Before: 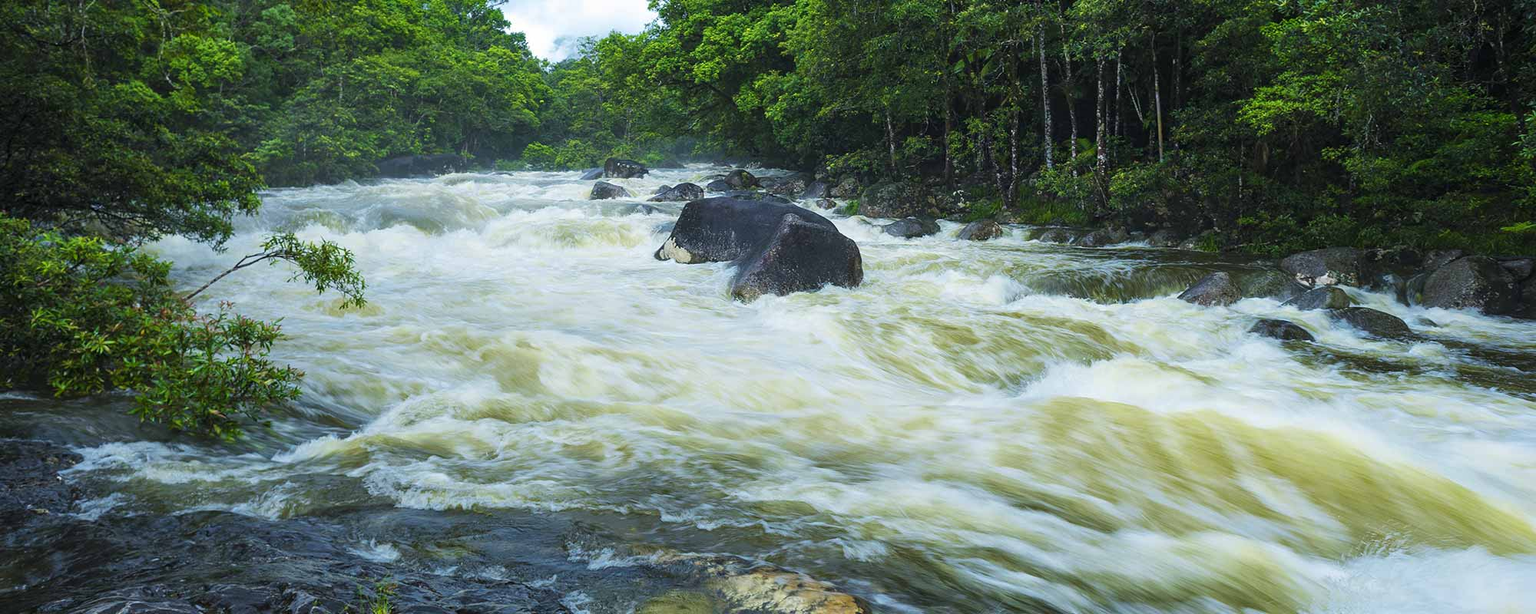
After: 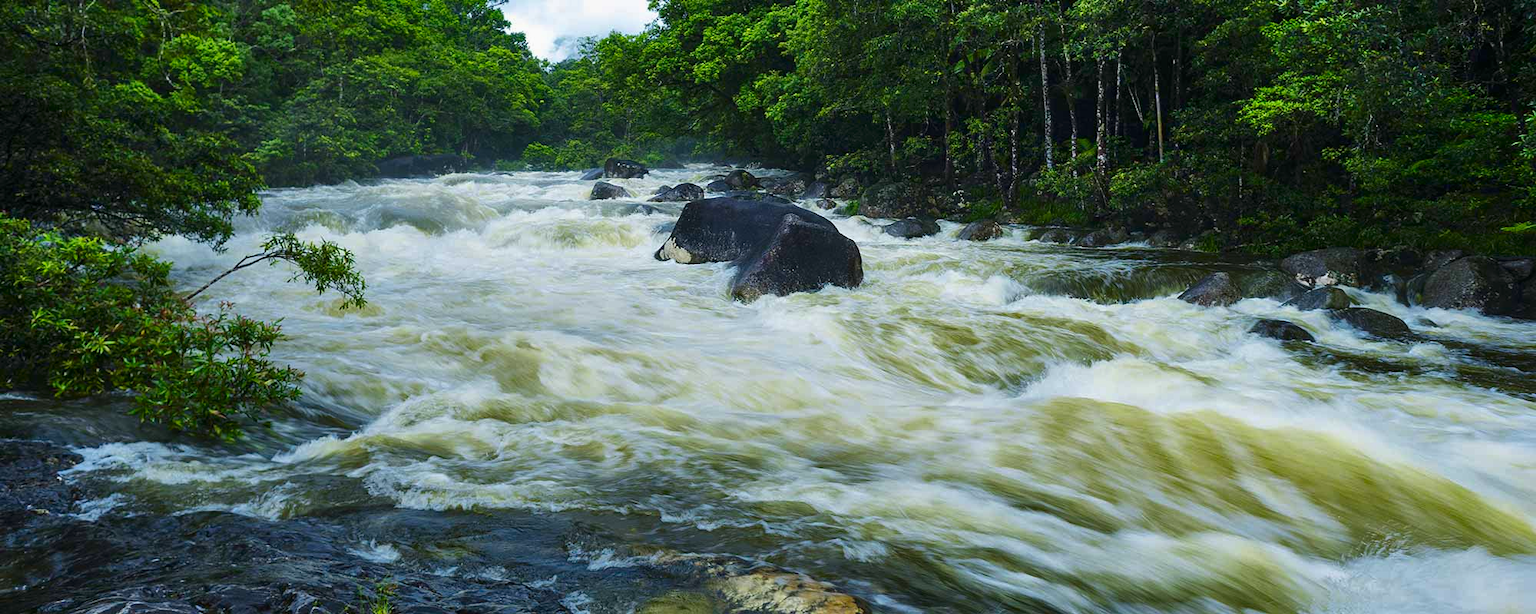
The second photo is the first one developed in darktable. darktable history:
contrast brightness saturation: contrast 0.07, brightness -0.14, saturation 0.11
shadows and highlights: shadows 43.71, white point adjustment -1.46, soften with gaussian
